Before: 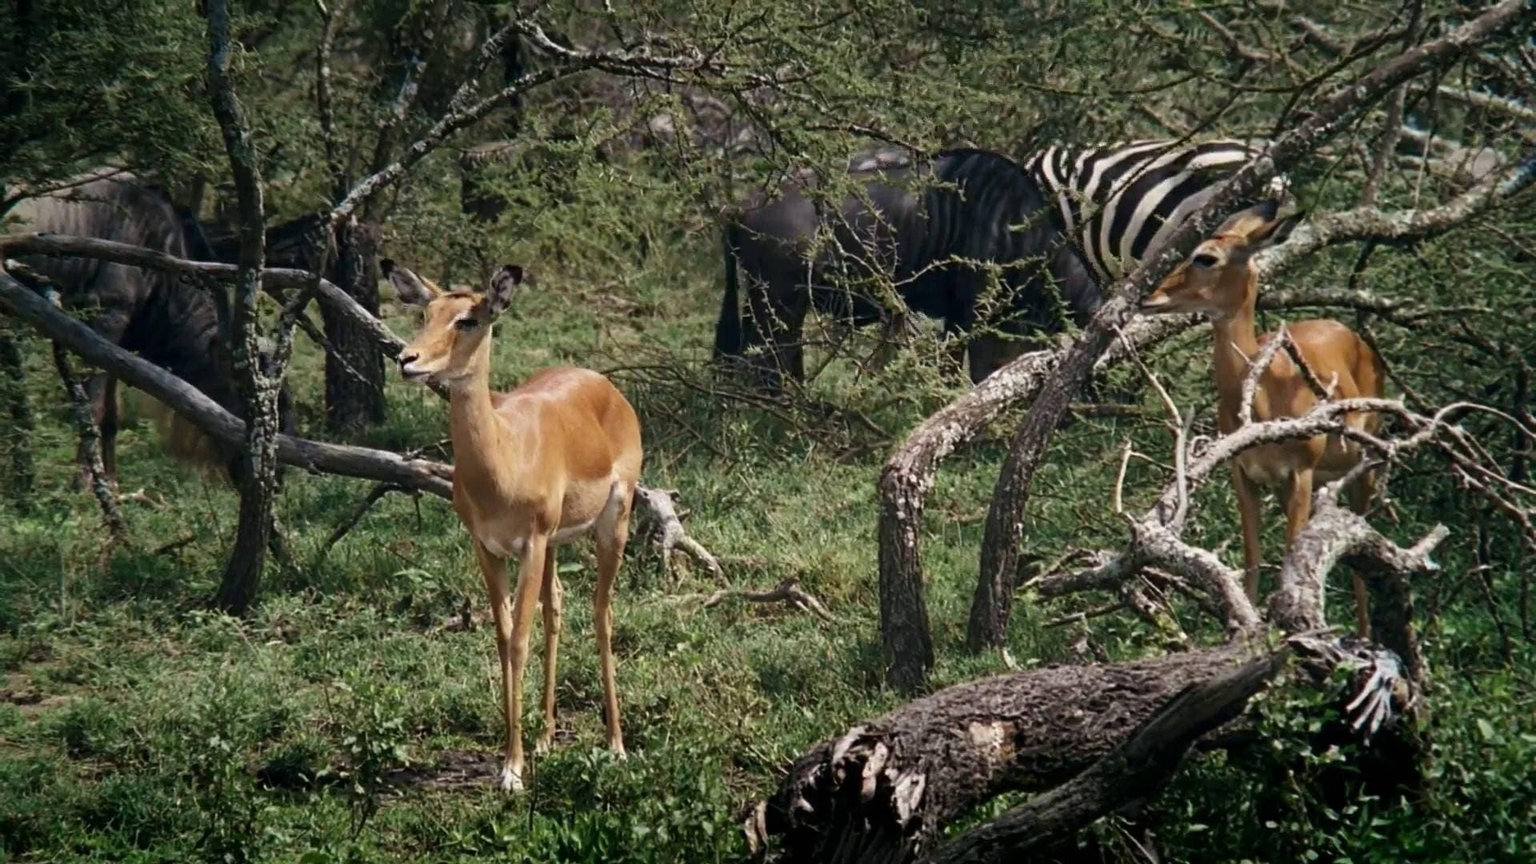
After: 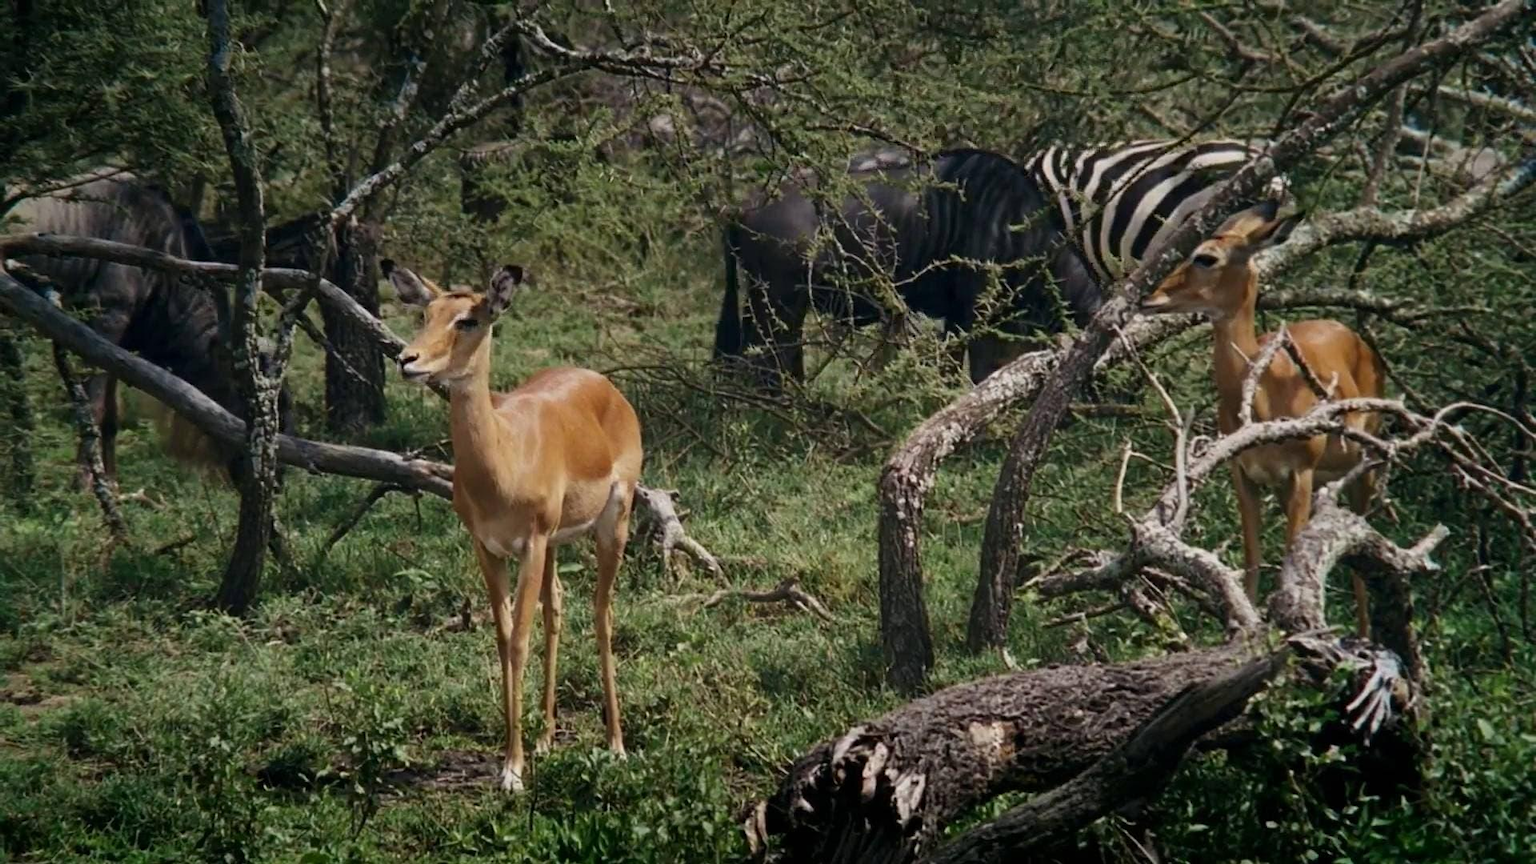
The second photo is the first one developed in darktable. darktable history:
shadows and highlights: radius 120.12, shadows 21.58, white point adjustment -9.7, highlights -15.38, soften with gaussian
